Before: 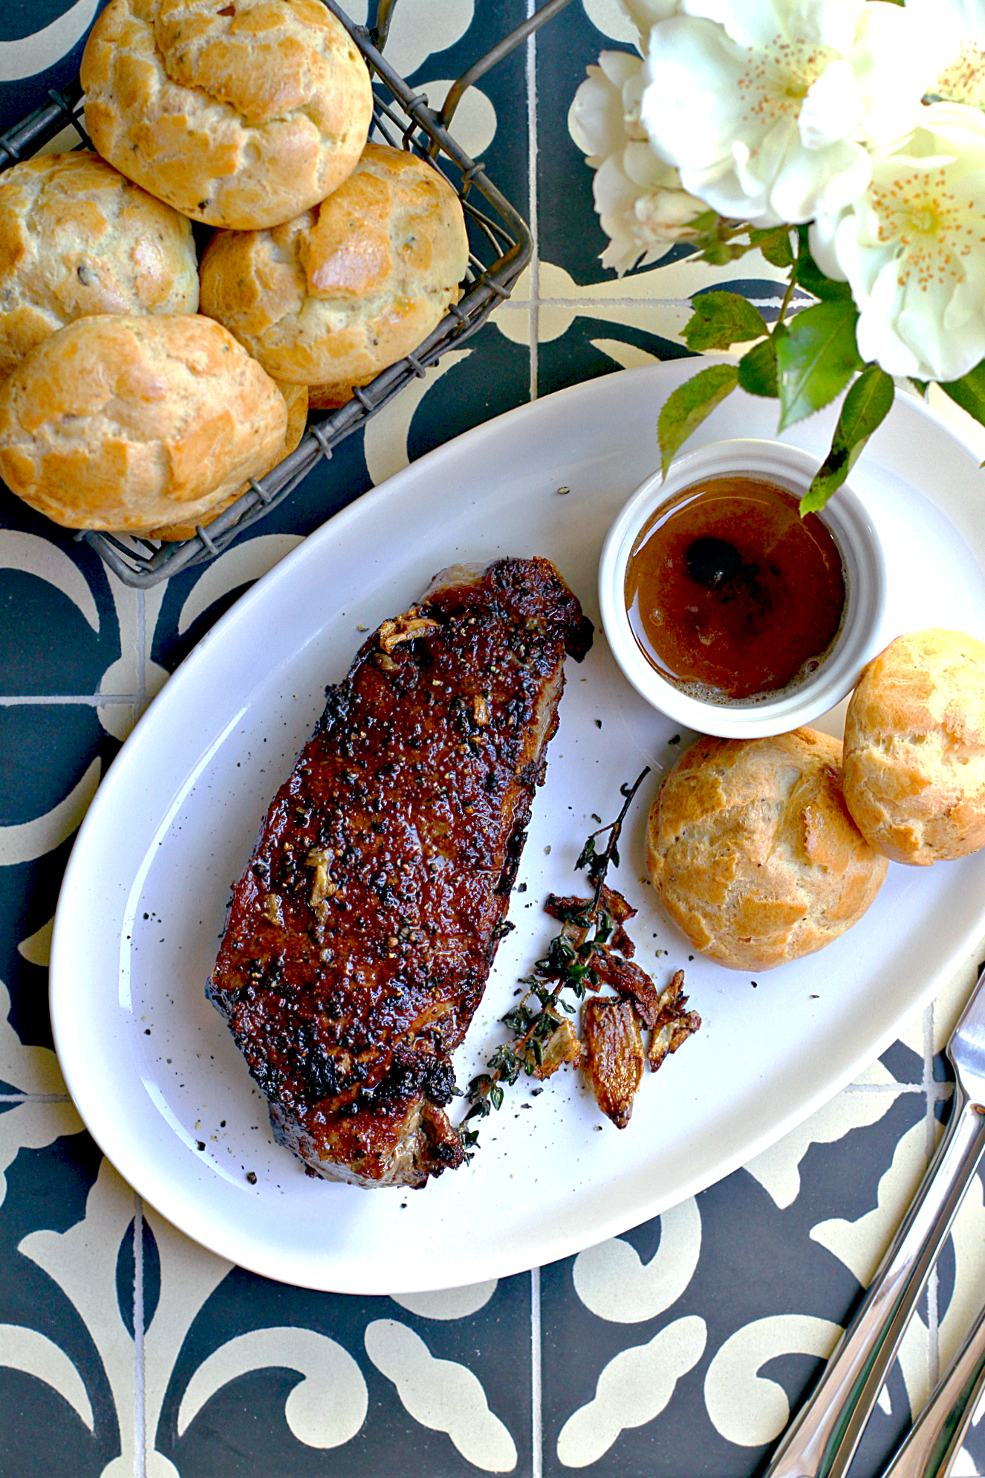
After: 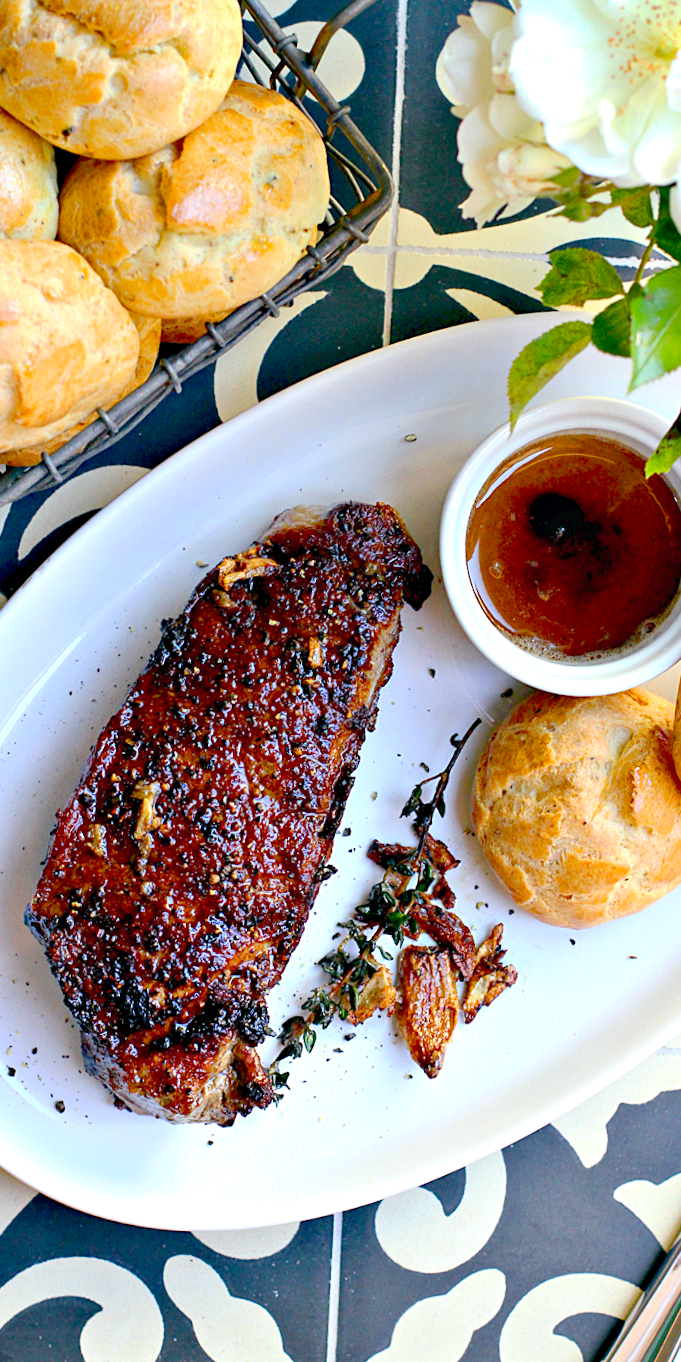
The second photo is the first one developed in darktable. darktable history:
crop and rotate: angle -3.27°, left 14.277%, top 0.028%, right 10.766%, bottom 0.028%
contrast brightness saturation: contrast 0.2, brightness 0.16, saturation 0.22
